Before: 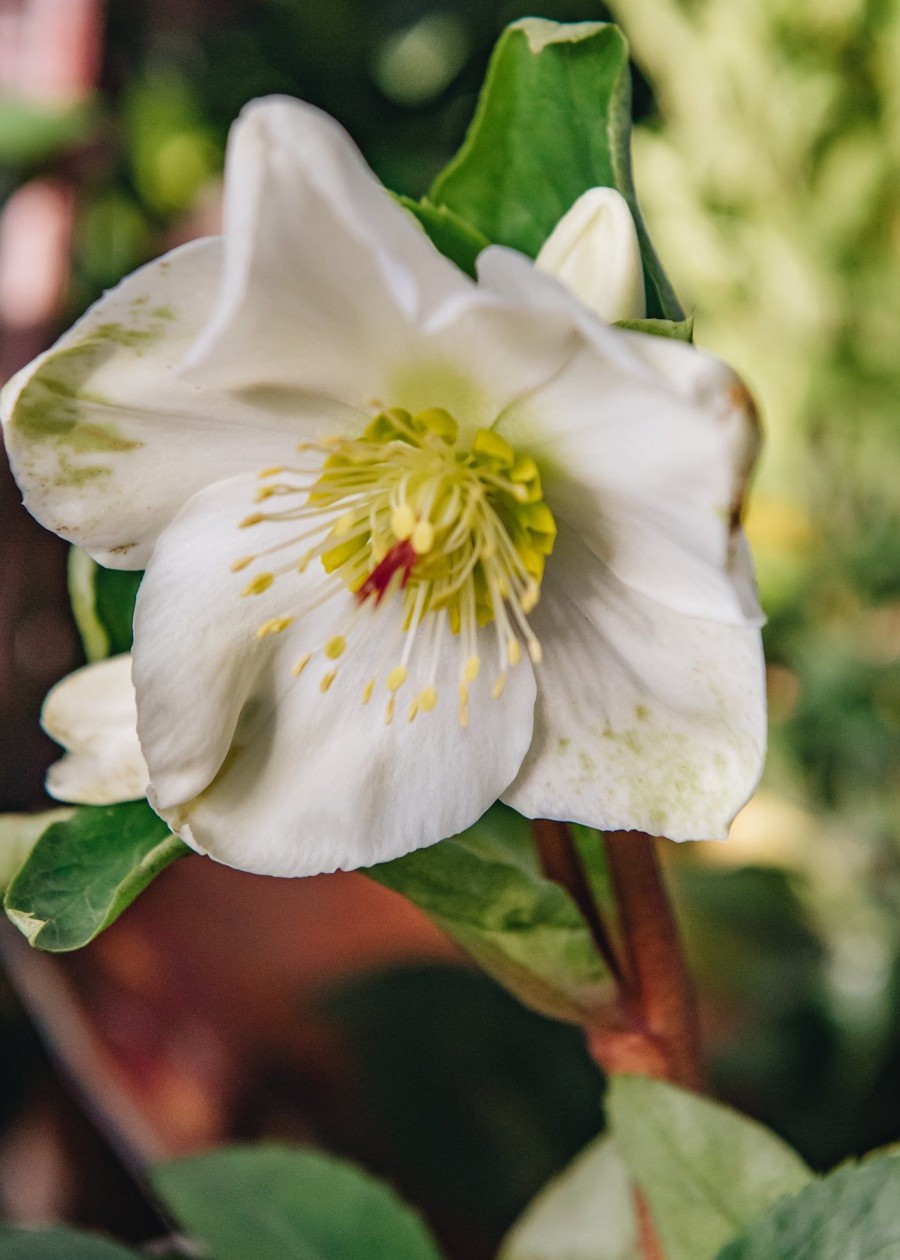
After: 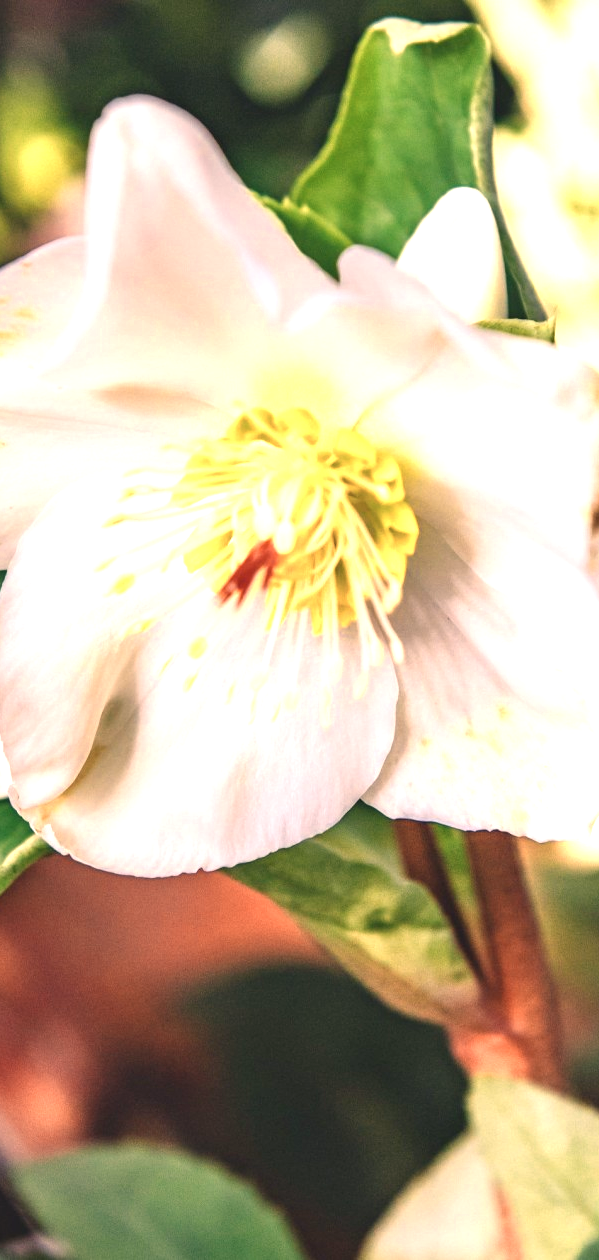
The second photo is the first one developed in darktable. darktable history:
color correction: highlights a* 12.74, highlights b* 5.47
color zones: curves: ch0 [(0.018, 0.548) (0.224, 0.64) (0.425, 0.447) (0.675, 0.575) (0.732, 0.579)]; ch1 [(0.066, 0.487) (0.25, 0.5) (0.404, 0.43) (0.75, 0.421) (0.956, 0.421)]; ch2 [(0.044, 0.561) (0.215, 0.465) (0.399, 0.544) (0.465, 0.548) (0.614, 0.447) (0.724, 0.43) (0.882, 0.623) (0.956, 0.632)]
exposure: exposure 1 EV, compensate exposure bias true, compensate highlight preservation false
contrast brightness saturation: contrast -0.107
crop and rotate: left 15.367%, right 18.014%
